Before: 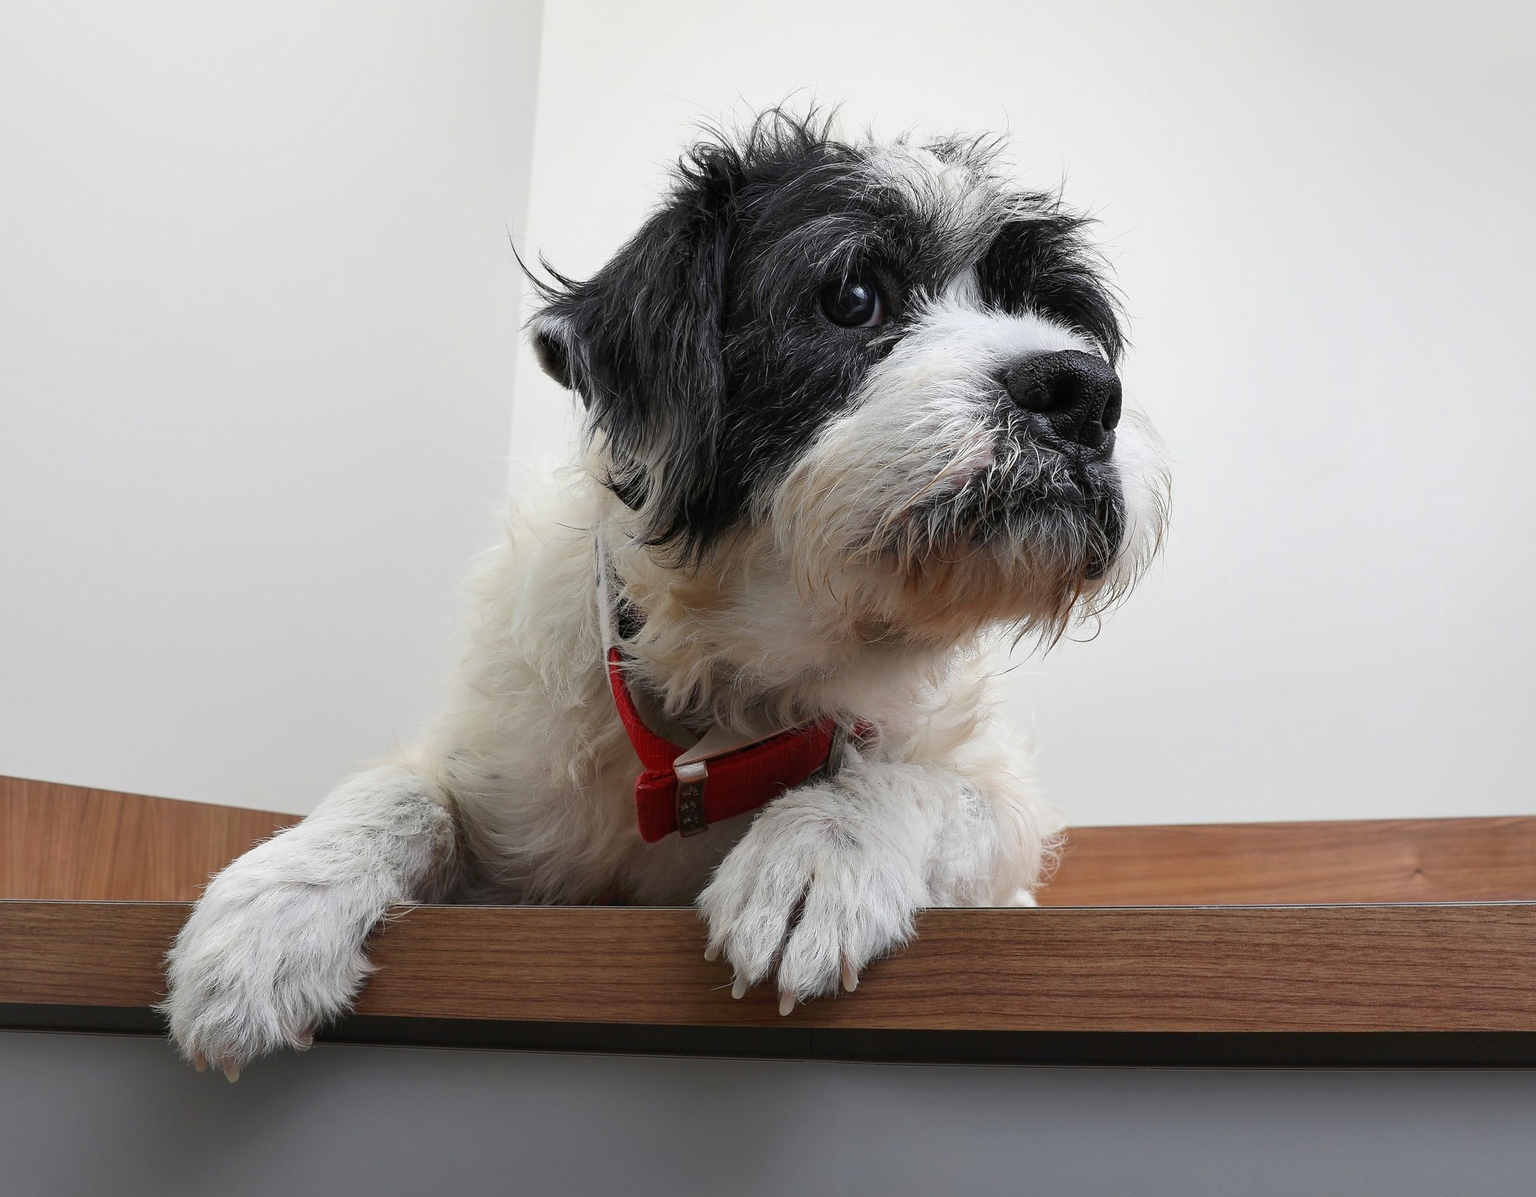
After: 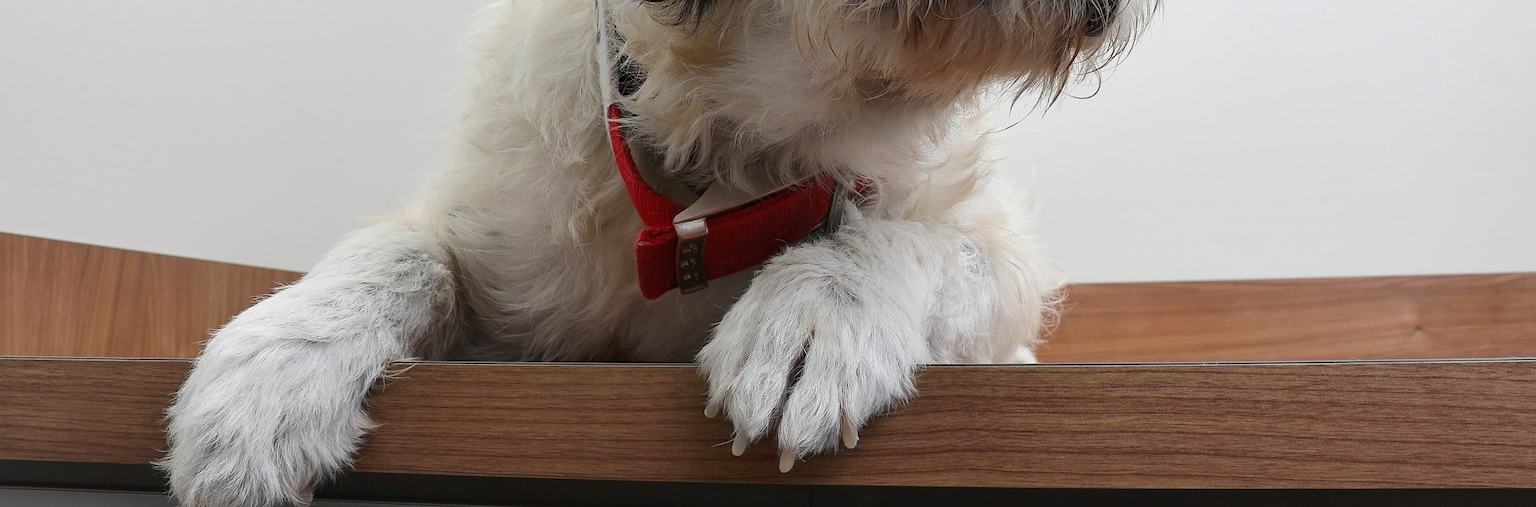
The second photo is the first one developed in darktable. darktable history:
crop: top 45.441%, bottom 12.132%
